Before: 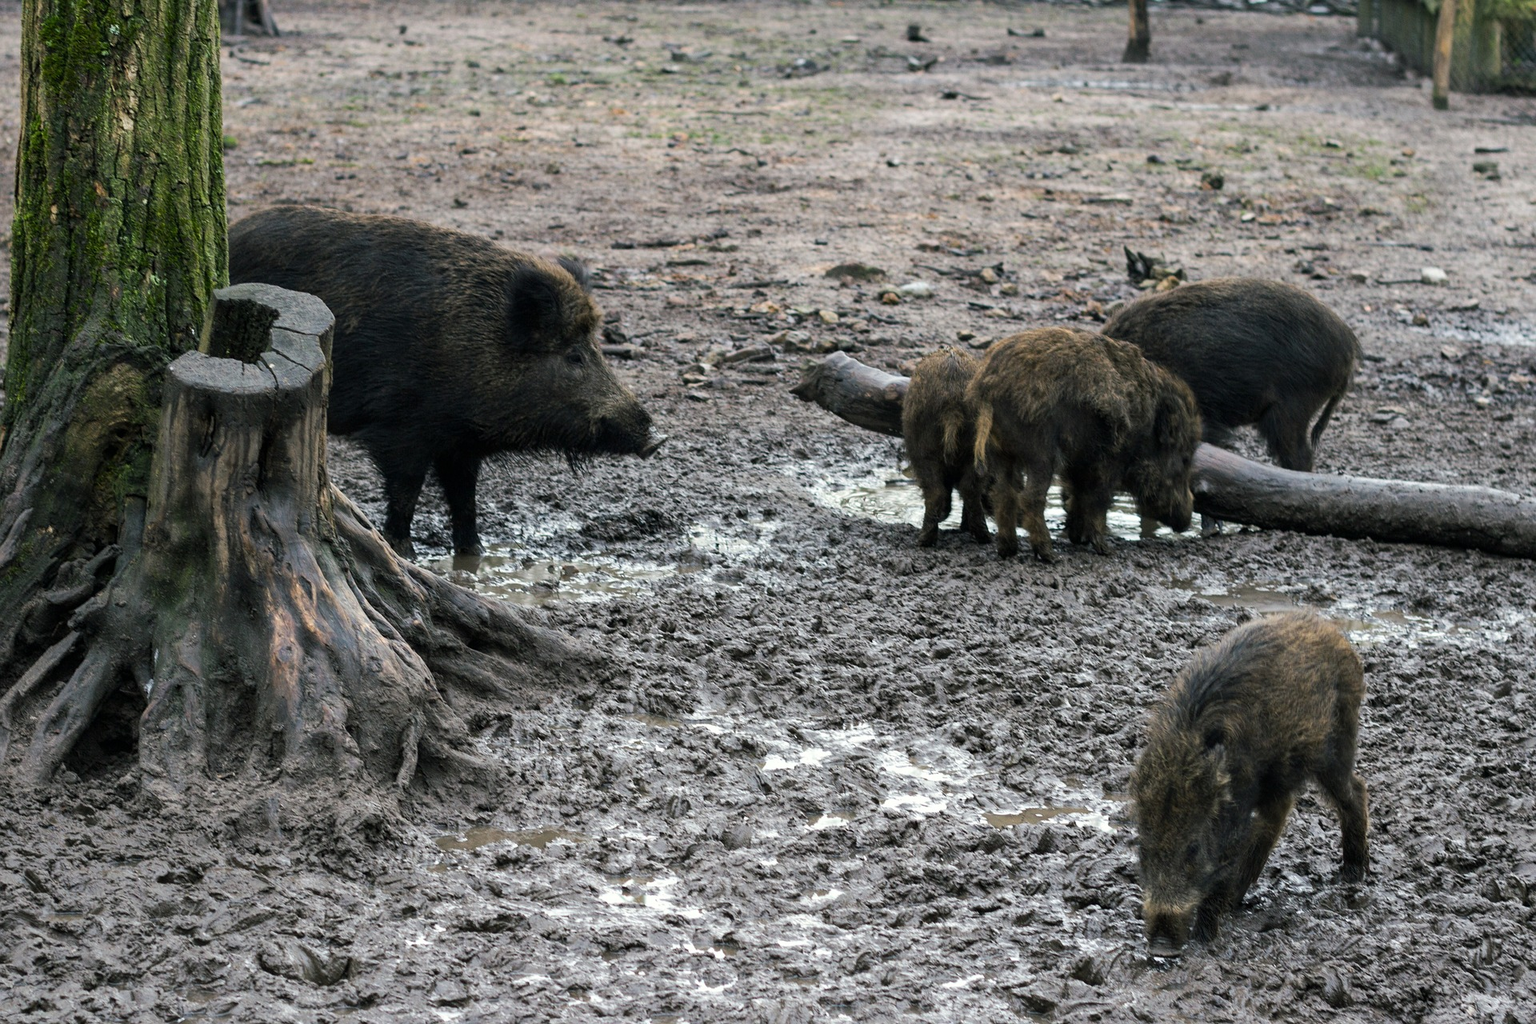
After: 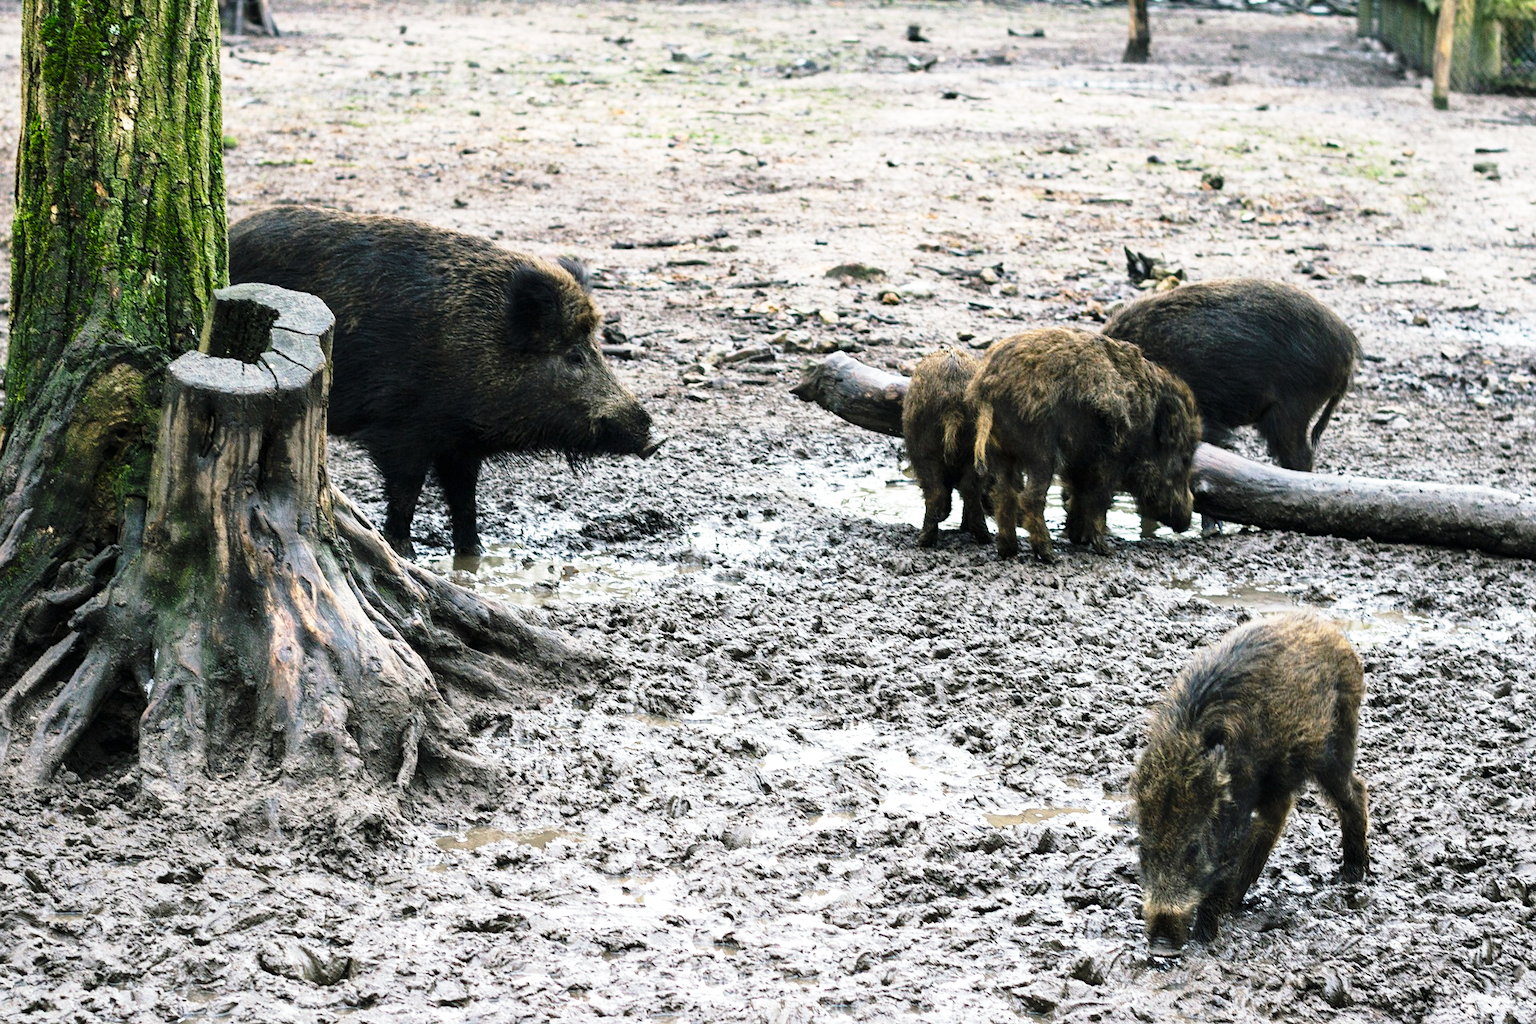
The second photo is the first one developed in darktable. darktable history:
exposure: exposure 0.166 EV, compensate exposure bias true, compensate highlight preservation false
base curve: curves: ch0 [(0, 0) (0.026, 0.03) (0.109, 0.232) (0.351, 0.748) (0.669, 0.968) (1, 1)], preserve colors none
